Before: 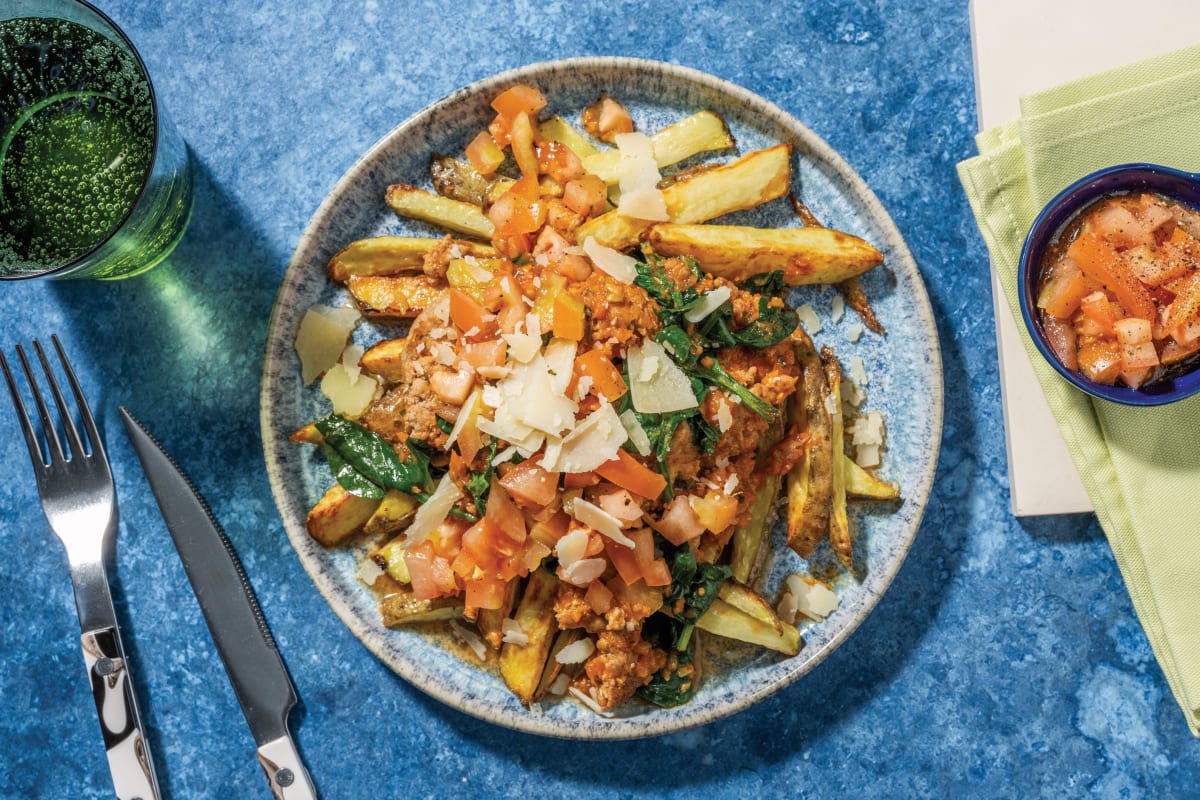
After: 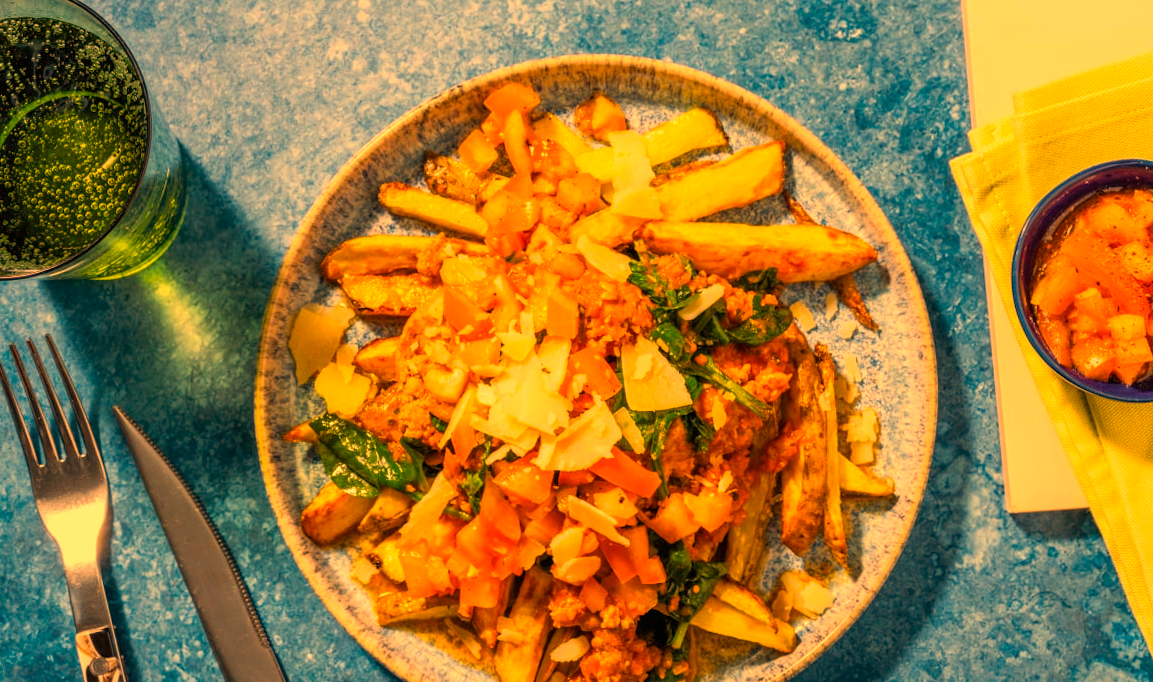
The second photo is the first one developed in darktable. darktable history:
crop and rotate: angle 0.2°, left 0.275%, right 3.127%, bottom 14.18%
color balance rgb: perceptual saturation grading › global saturation 25%, global vibrance 20%
white balance: red 1.467, blue 0.684
